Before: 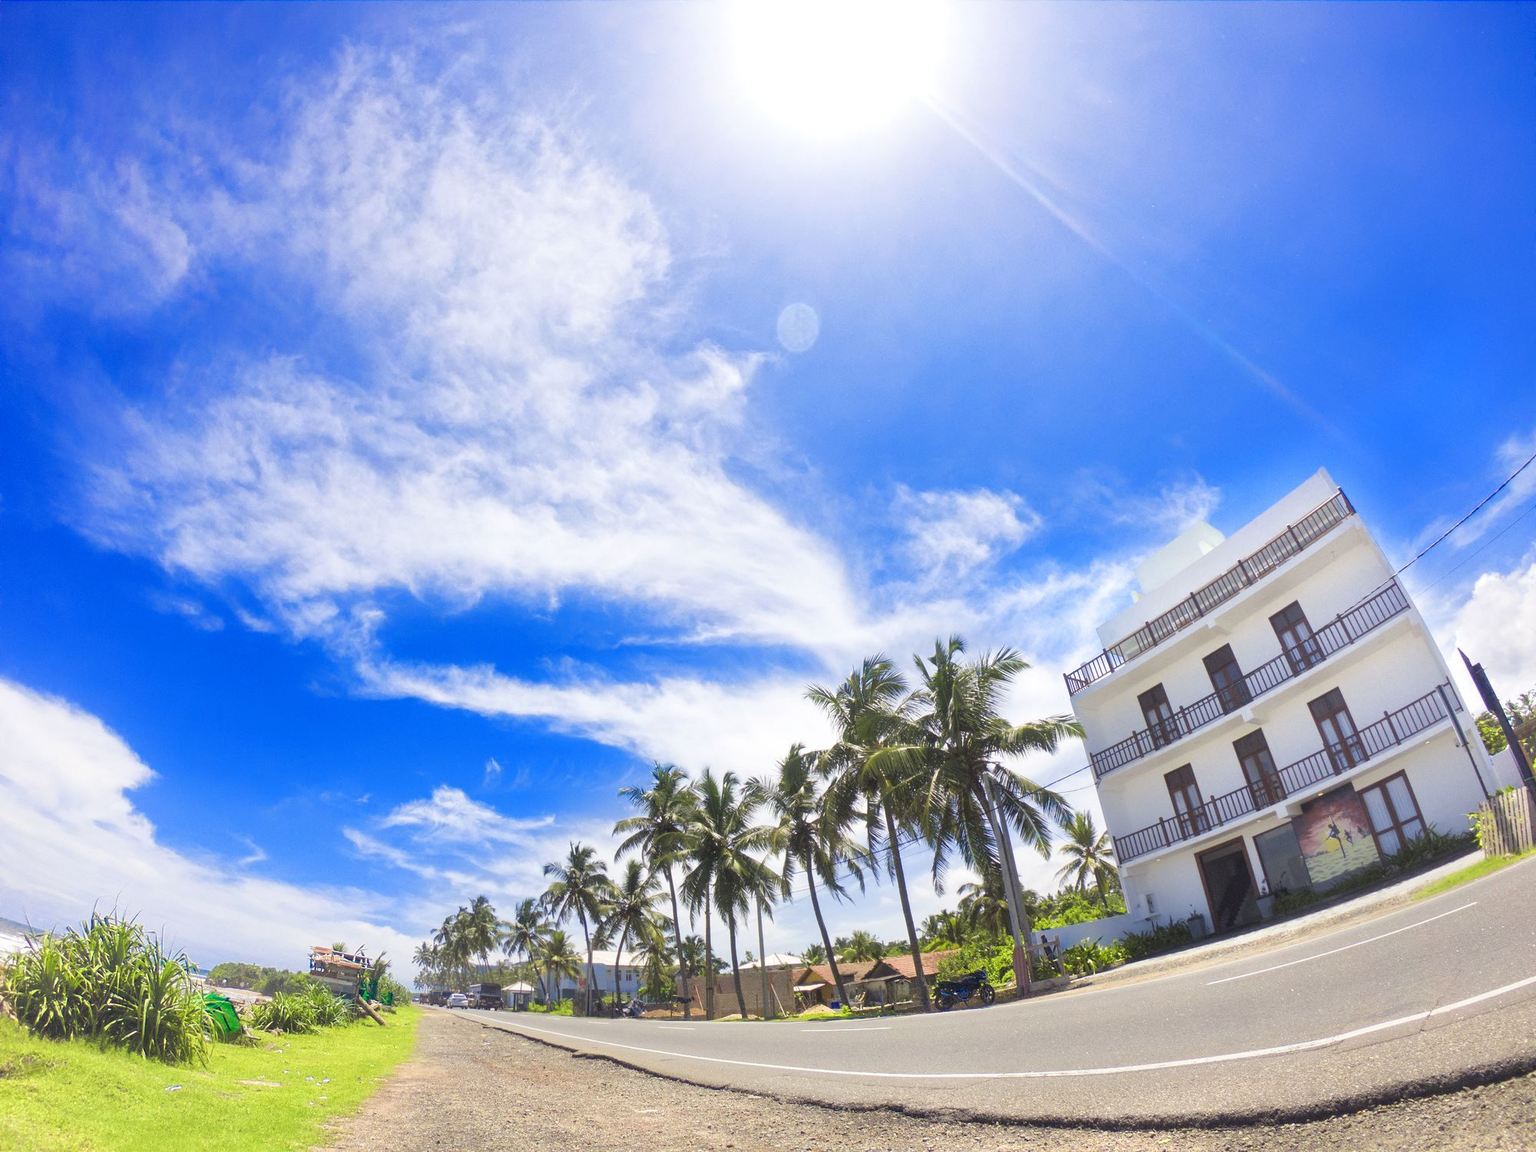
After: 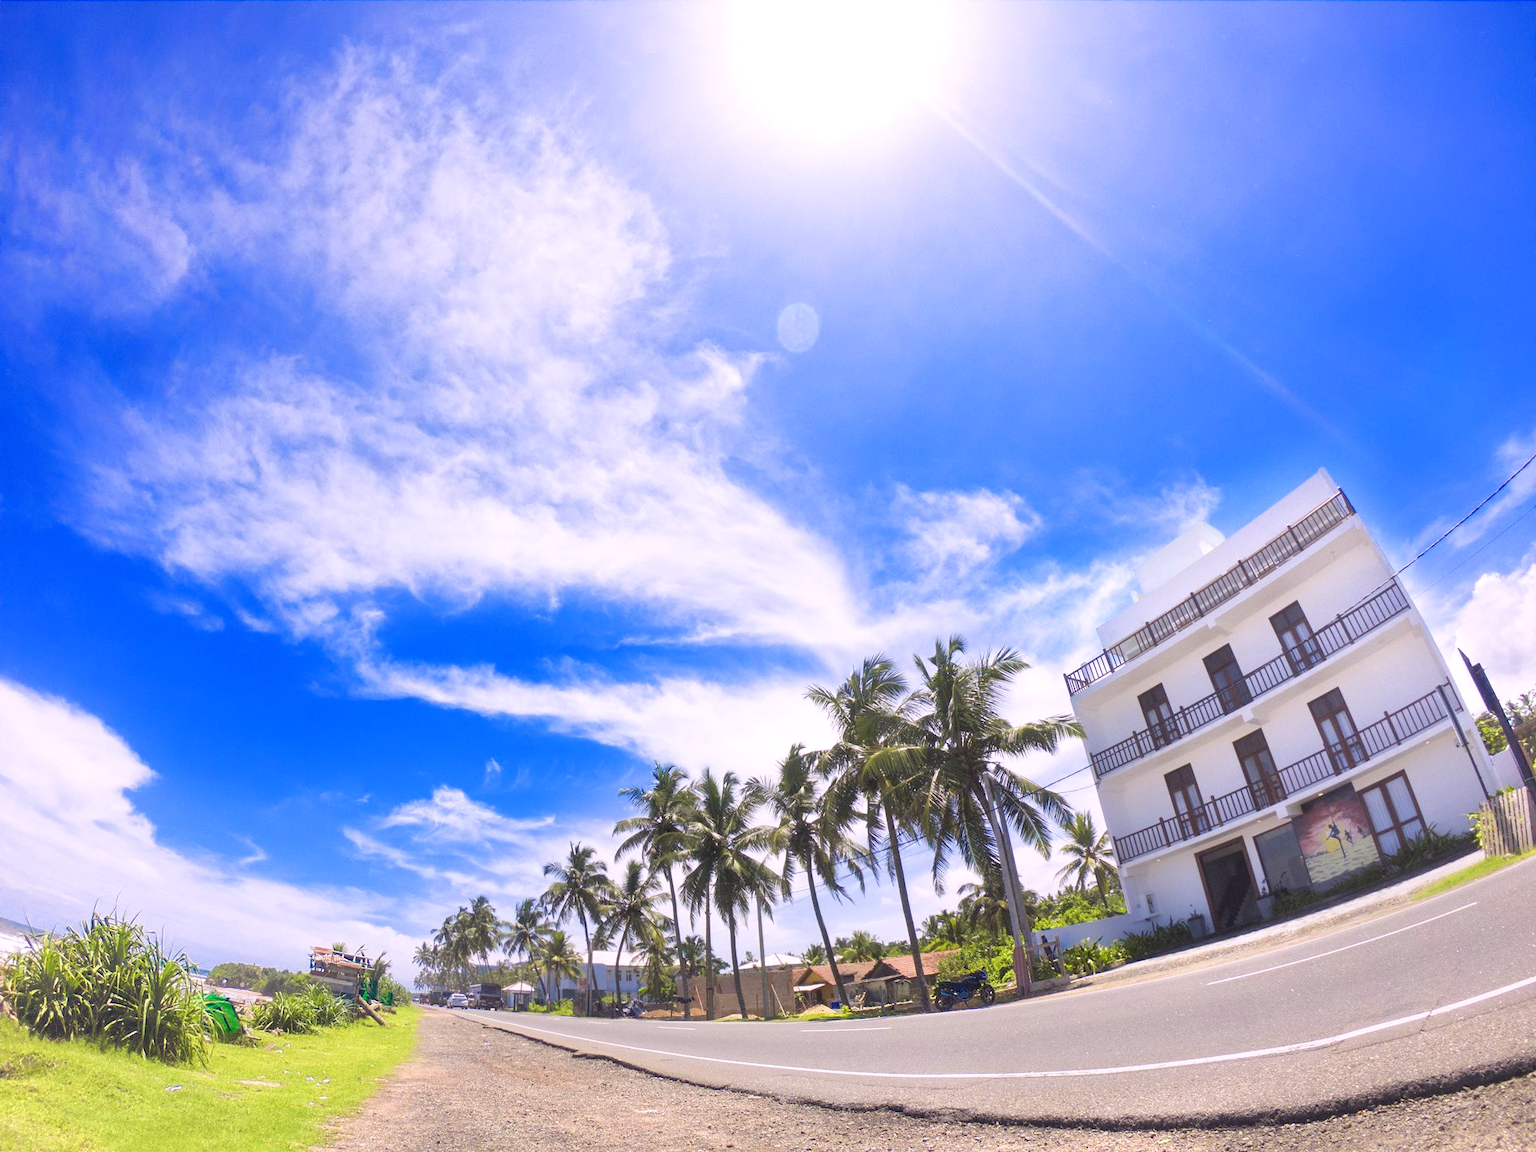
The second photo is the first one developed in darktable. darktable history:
white balance: red 1.05, blue 1.072
